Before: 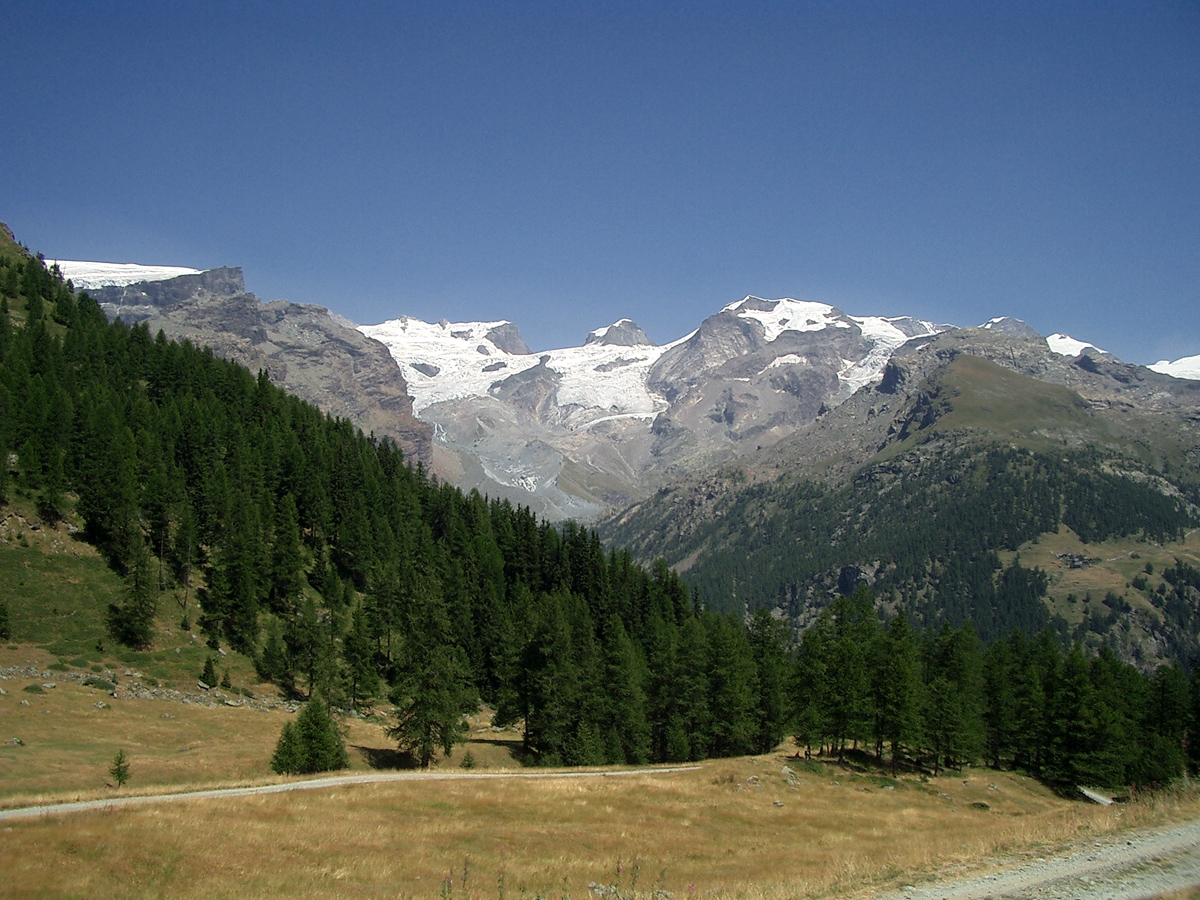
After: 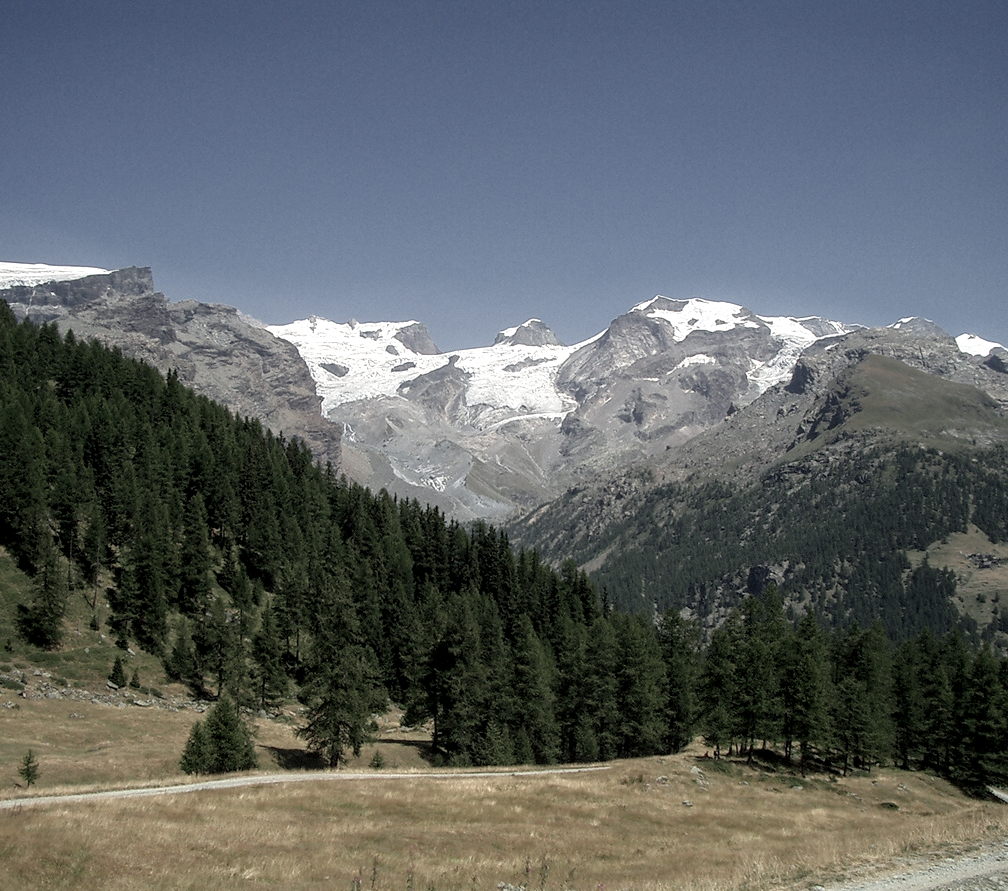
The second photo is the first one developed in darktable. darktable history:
crop: left 7.598%, right 7.873%
color correction: saturation 0.57
local contrast: detail 130%
